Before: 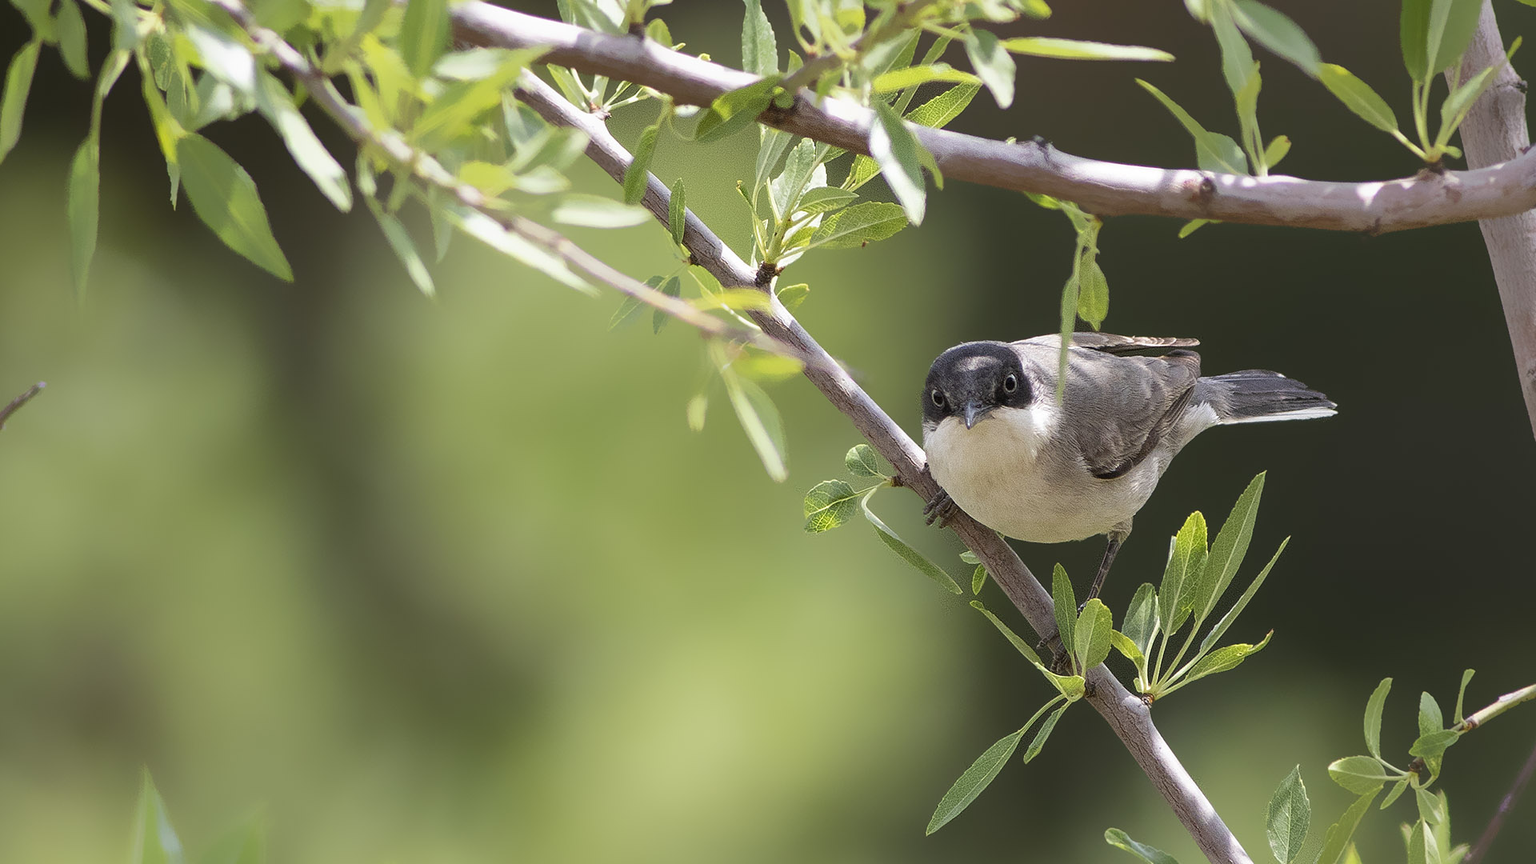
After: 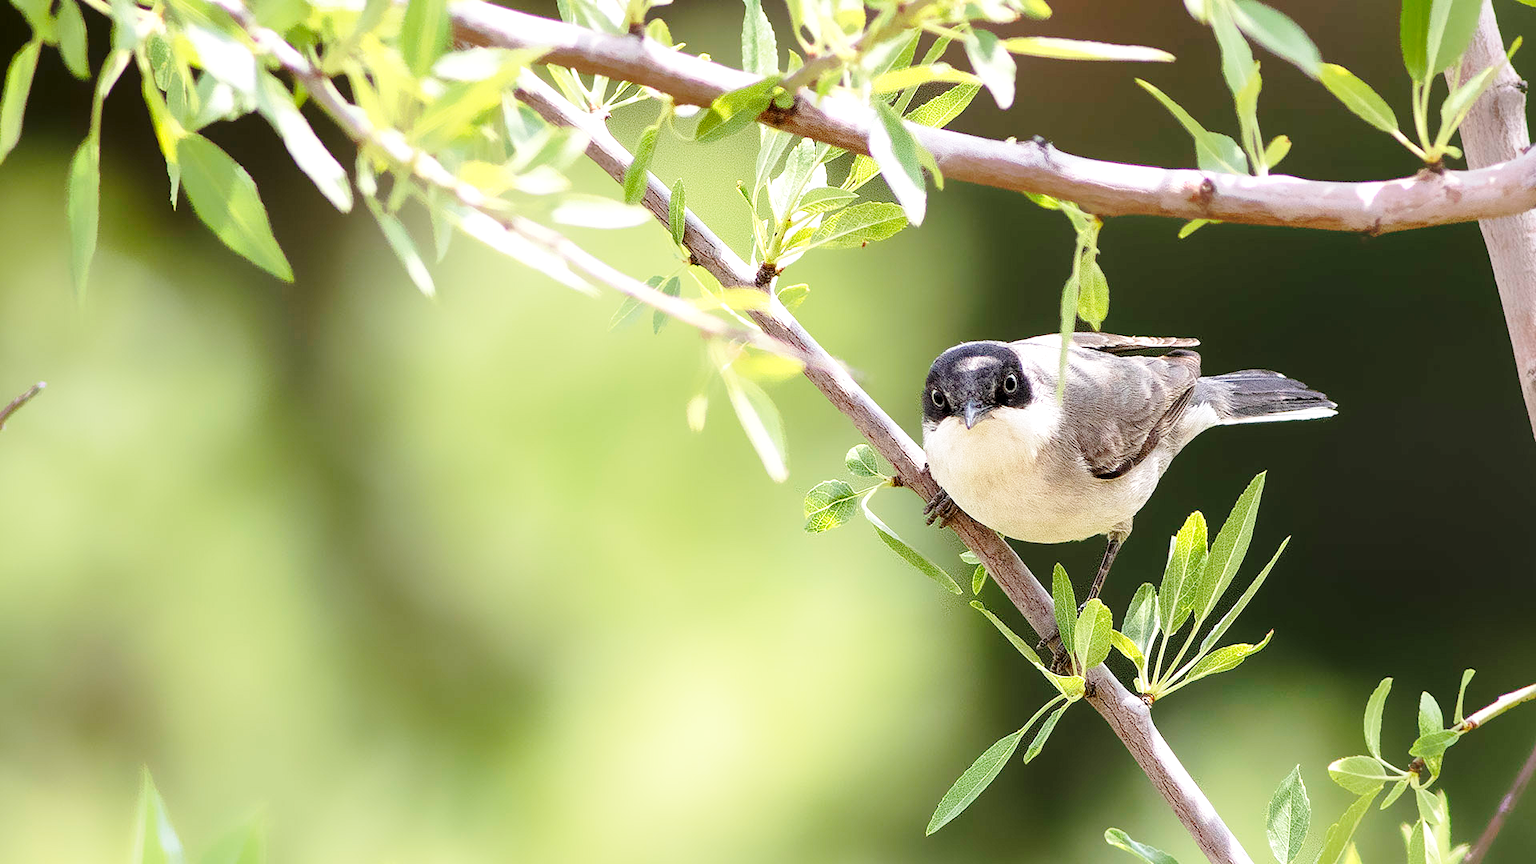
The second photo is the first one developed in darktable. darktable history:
local contrast: highlights 104%, shadows 103%, detail 119%, midtone range 0.2
base curve: curves: ch0 [(0, 0) (0.028, 0.03) (0.121, 0.232) (0.46, 0.748) (0.859, 0.968) (1, 1)], preserve colors none
exposure: black level correction 0.005, exposure 0.42 EV, compensate exposure bias true, compensate highlight preservation false
